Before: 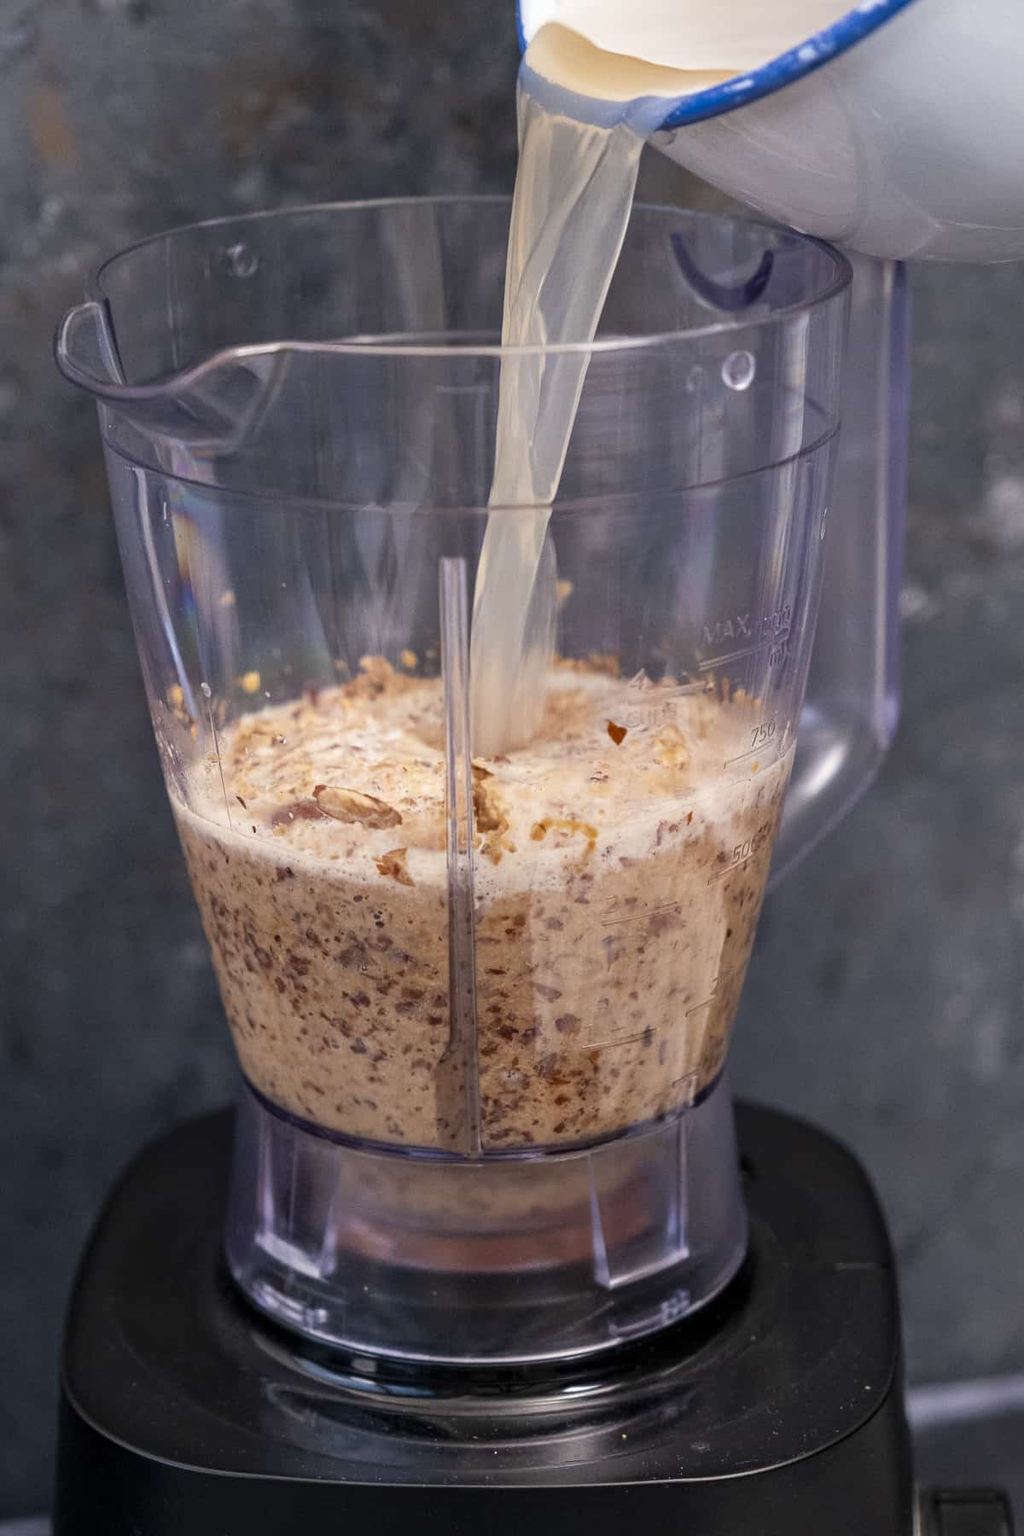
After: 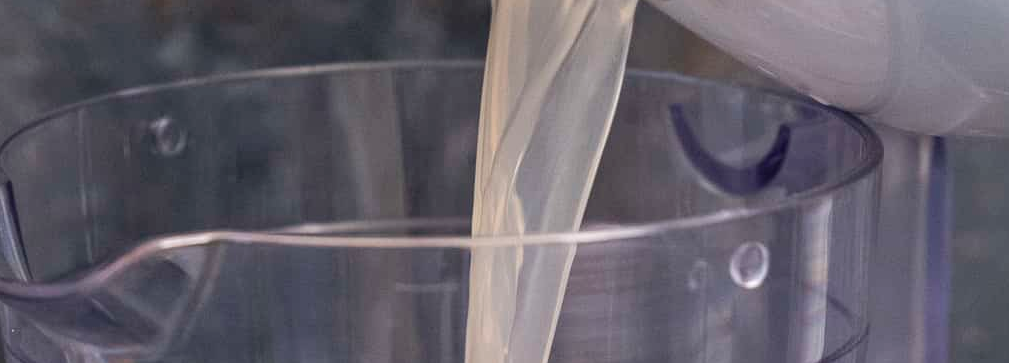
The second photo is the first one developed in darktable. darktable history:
crop and rotate: left 9.691%, top 9.434%, right 6.174%, bottom 70.368%
